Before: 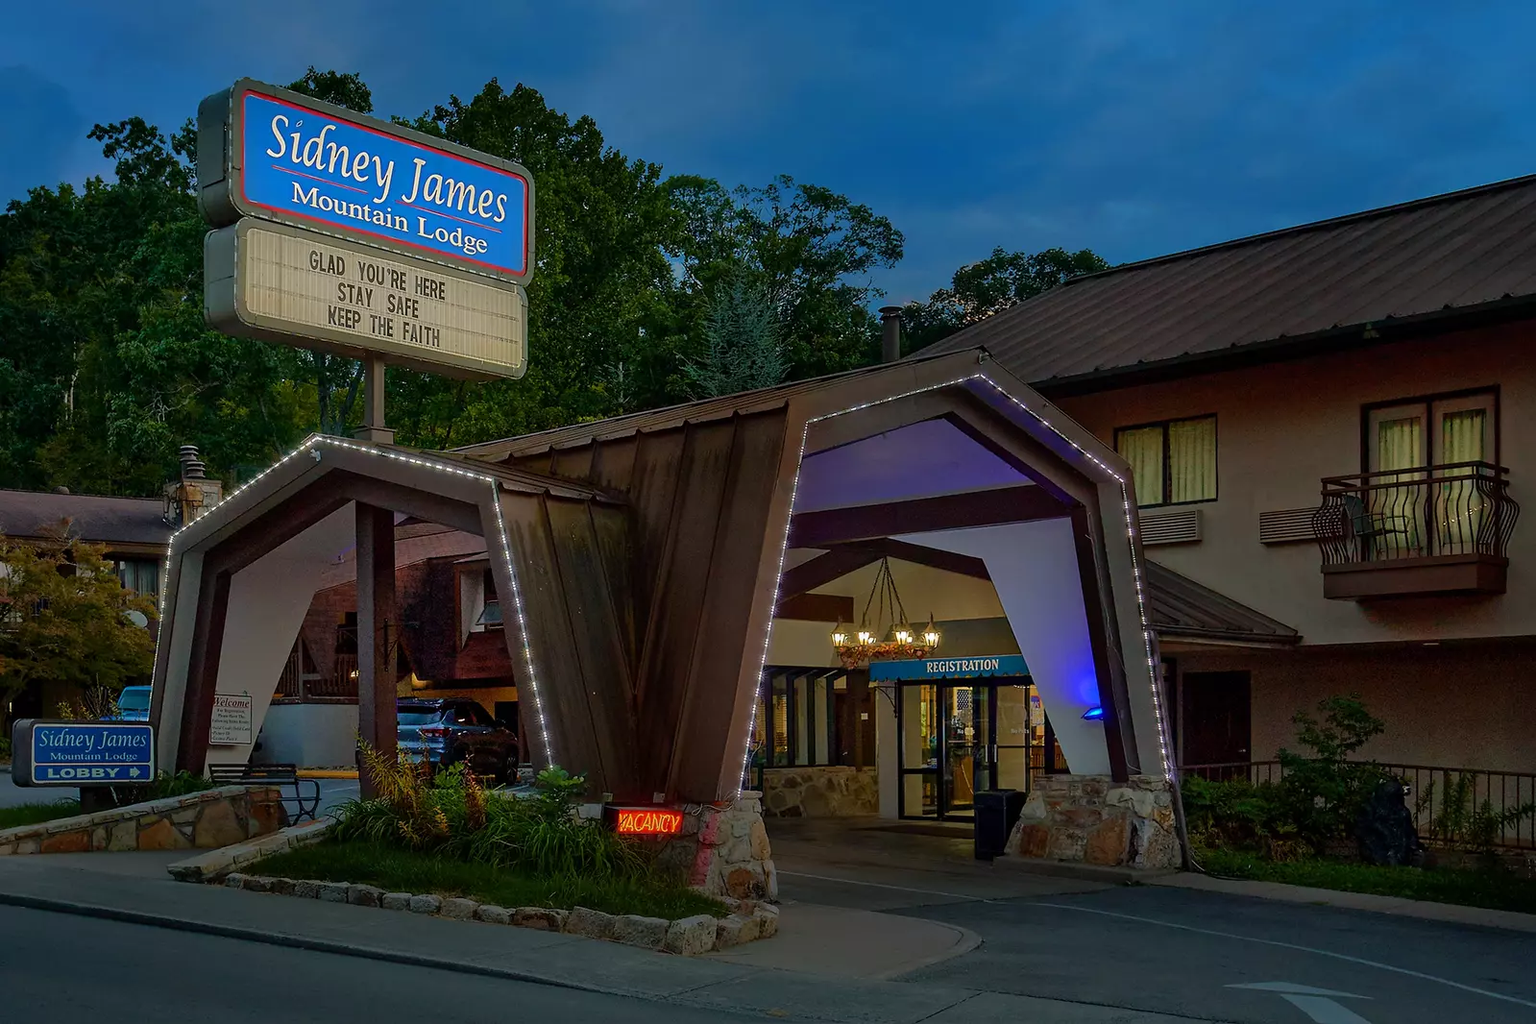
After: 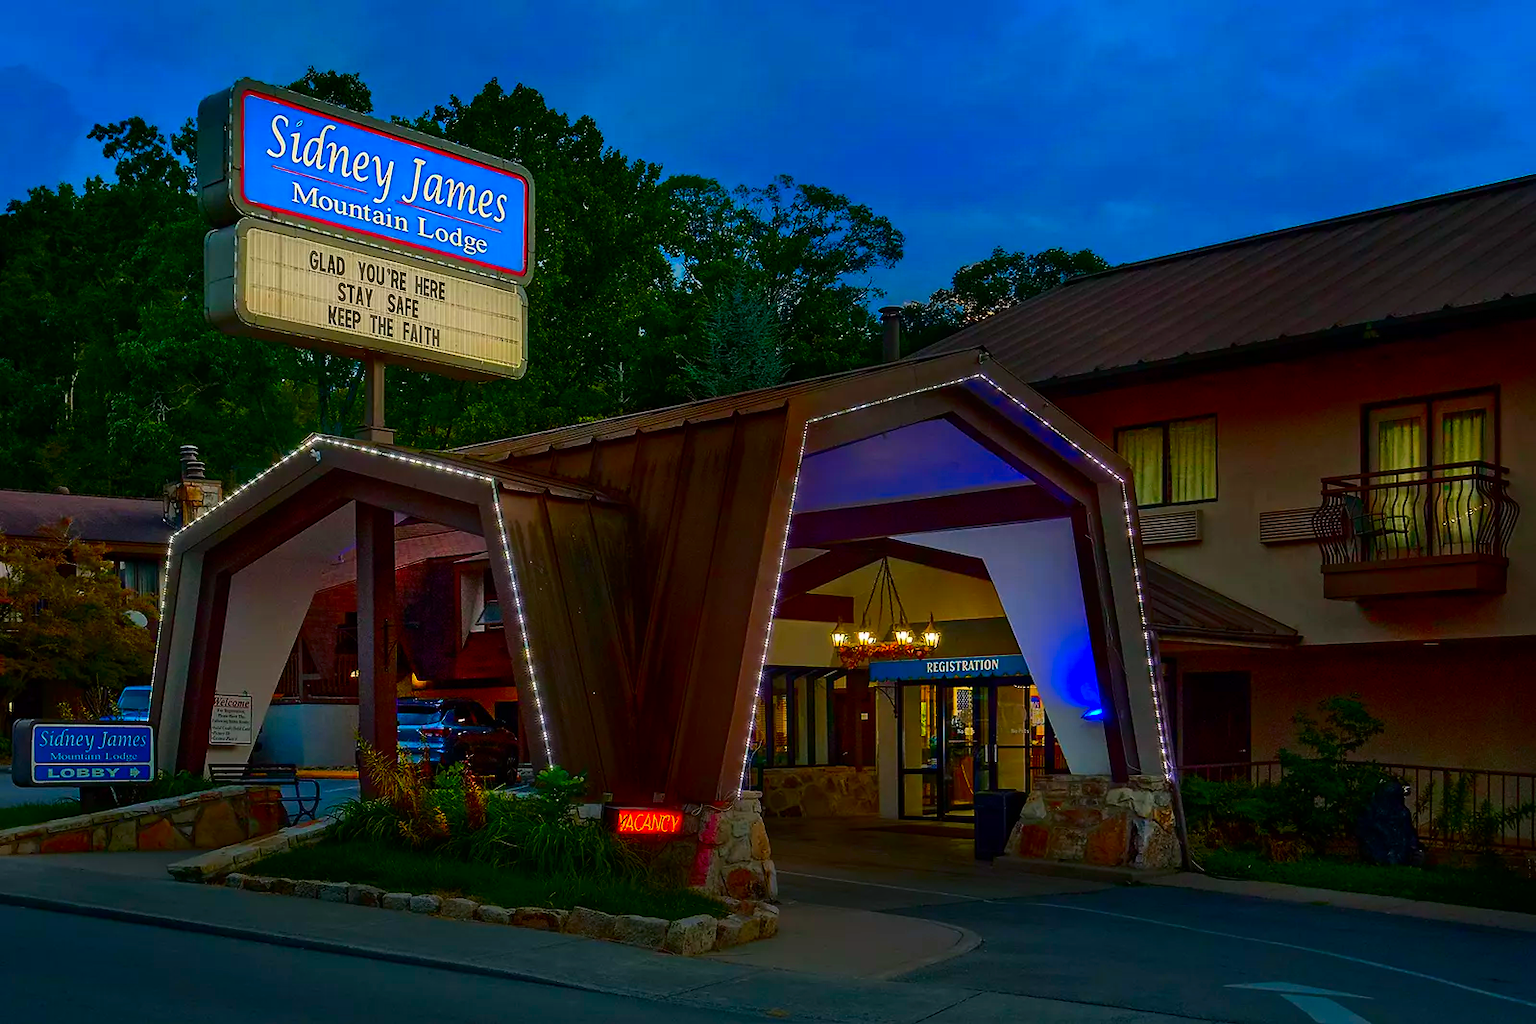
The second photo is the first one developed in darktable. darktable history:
contrast brightness saturation: contrast 0.264, brightness 0.015, saturation 0.871
